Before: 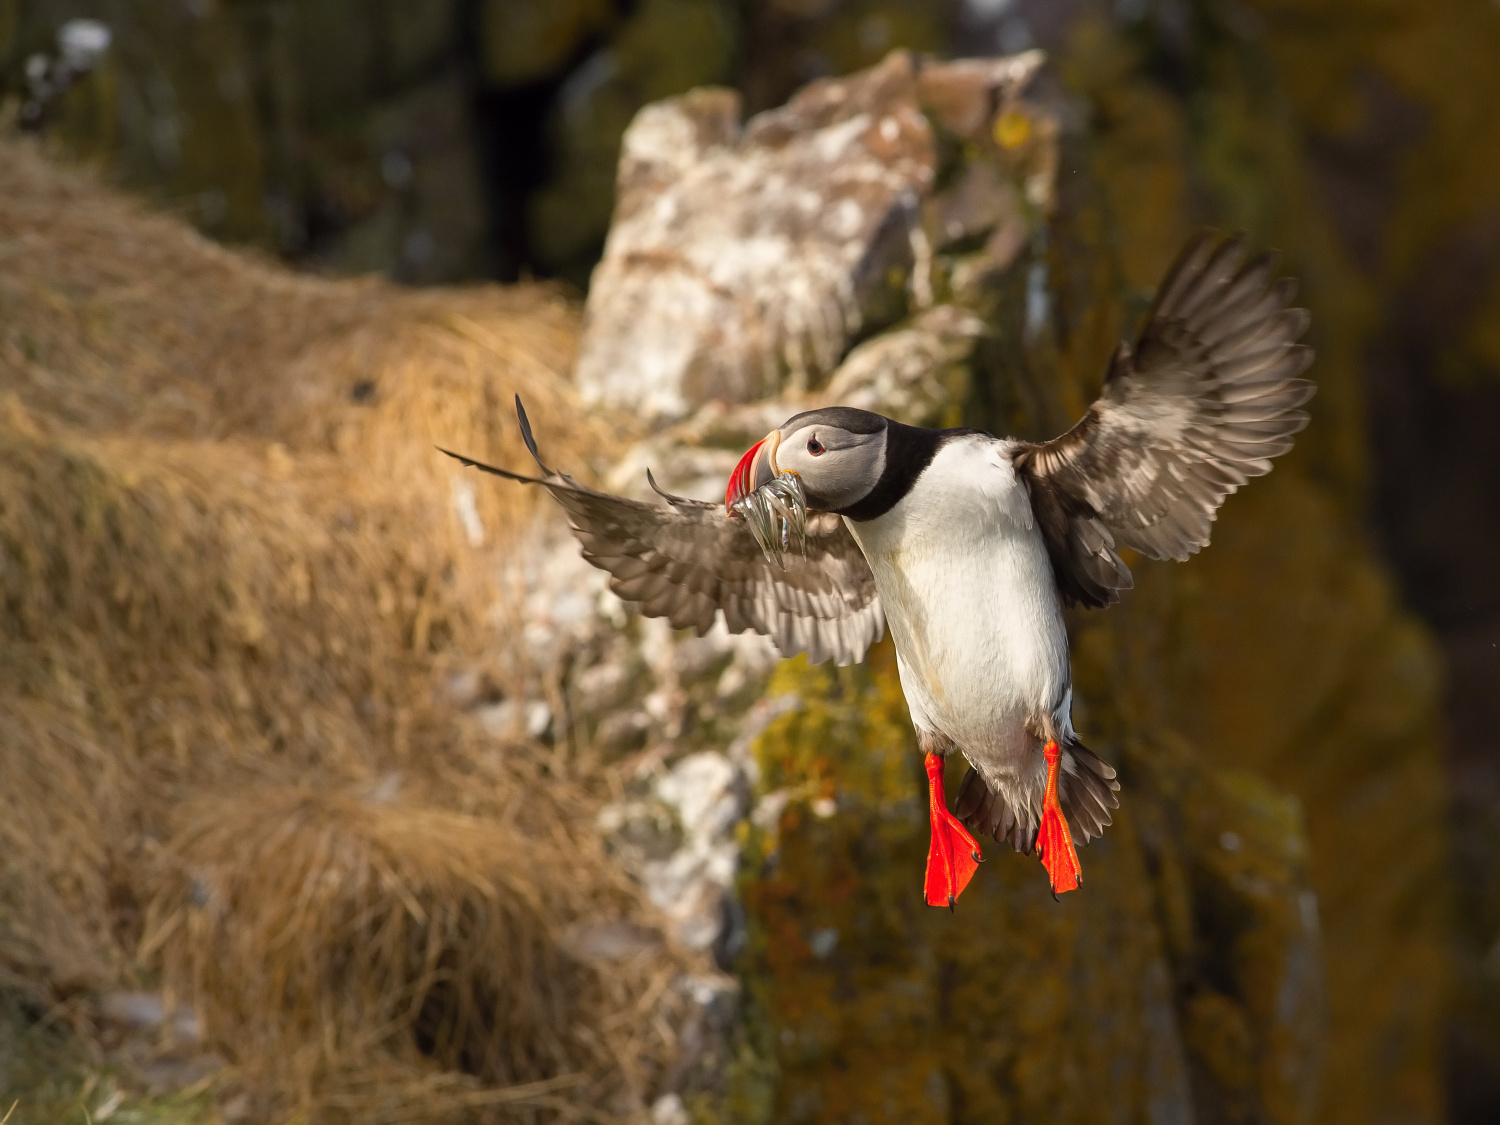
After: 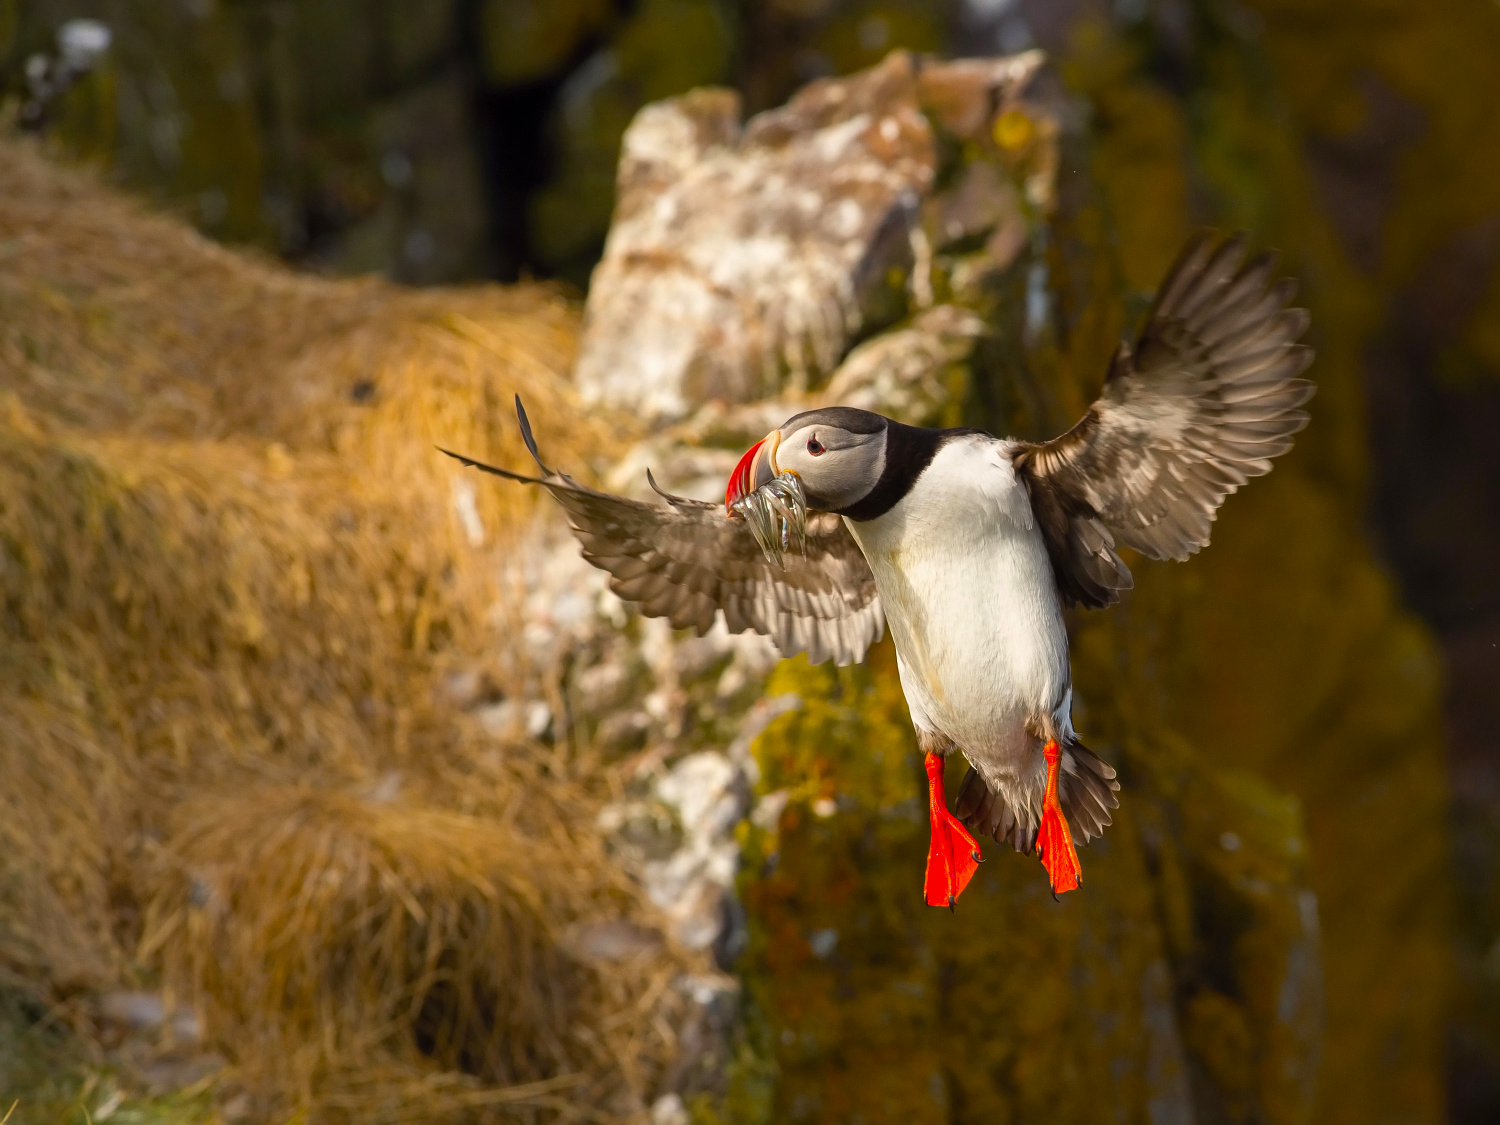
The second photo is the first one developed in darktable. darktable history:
color balance rgb: perceptual saturation grading › global saturation 25.263%, global vibrance 10.923%
